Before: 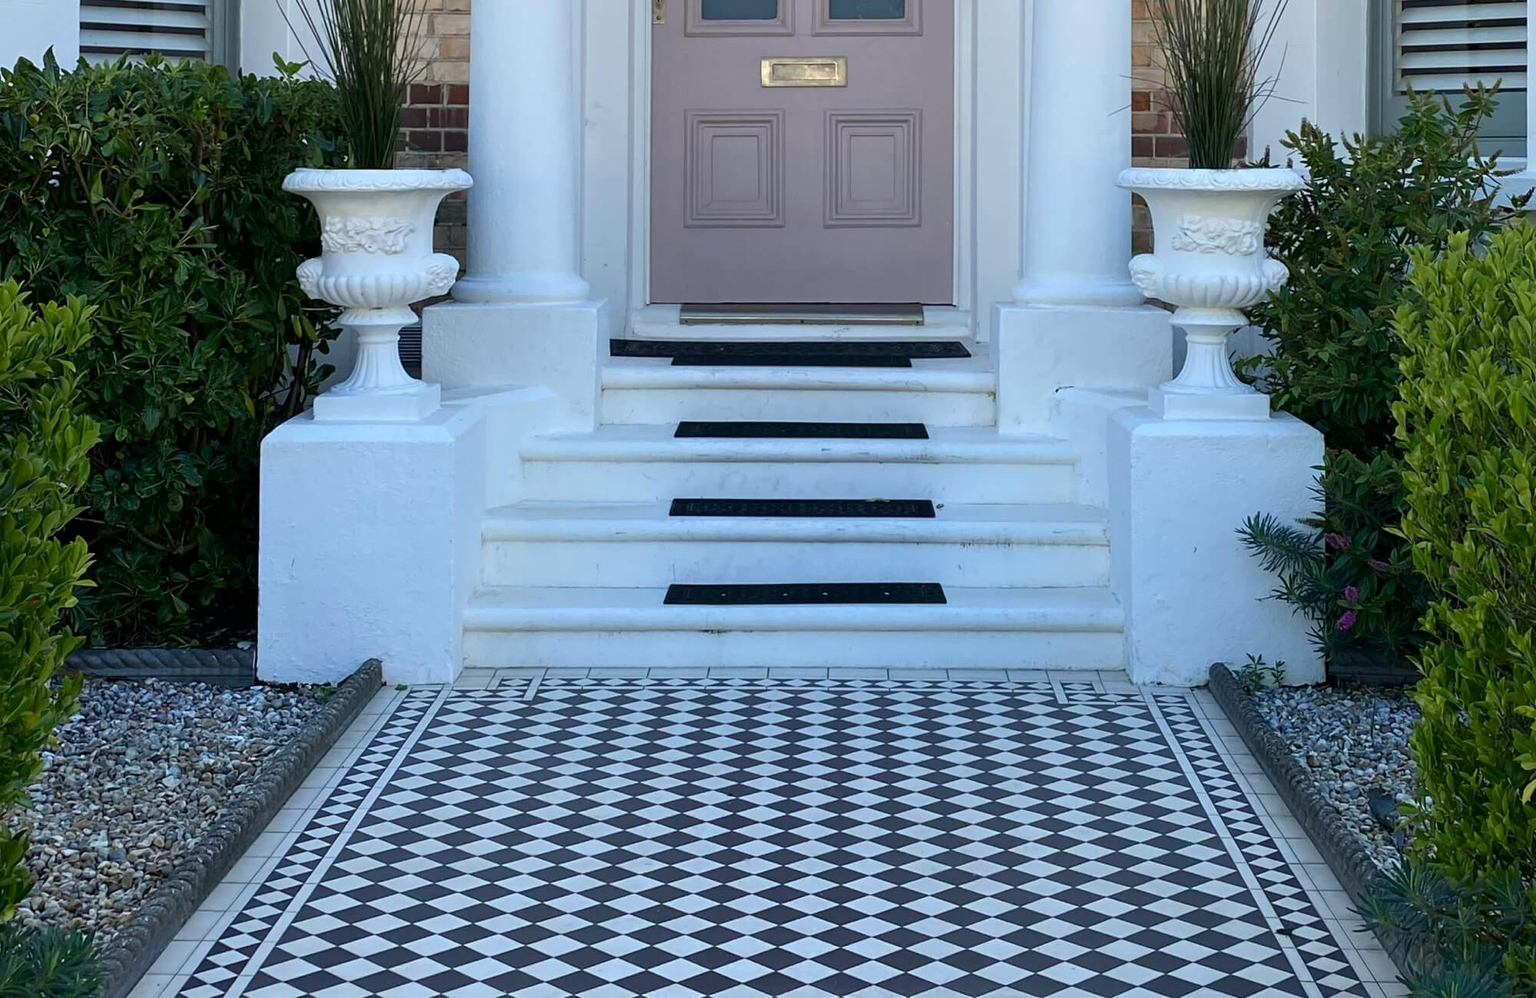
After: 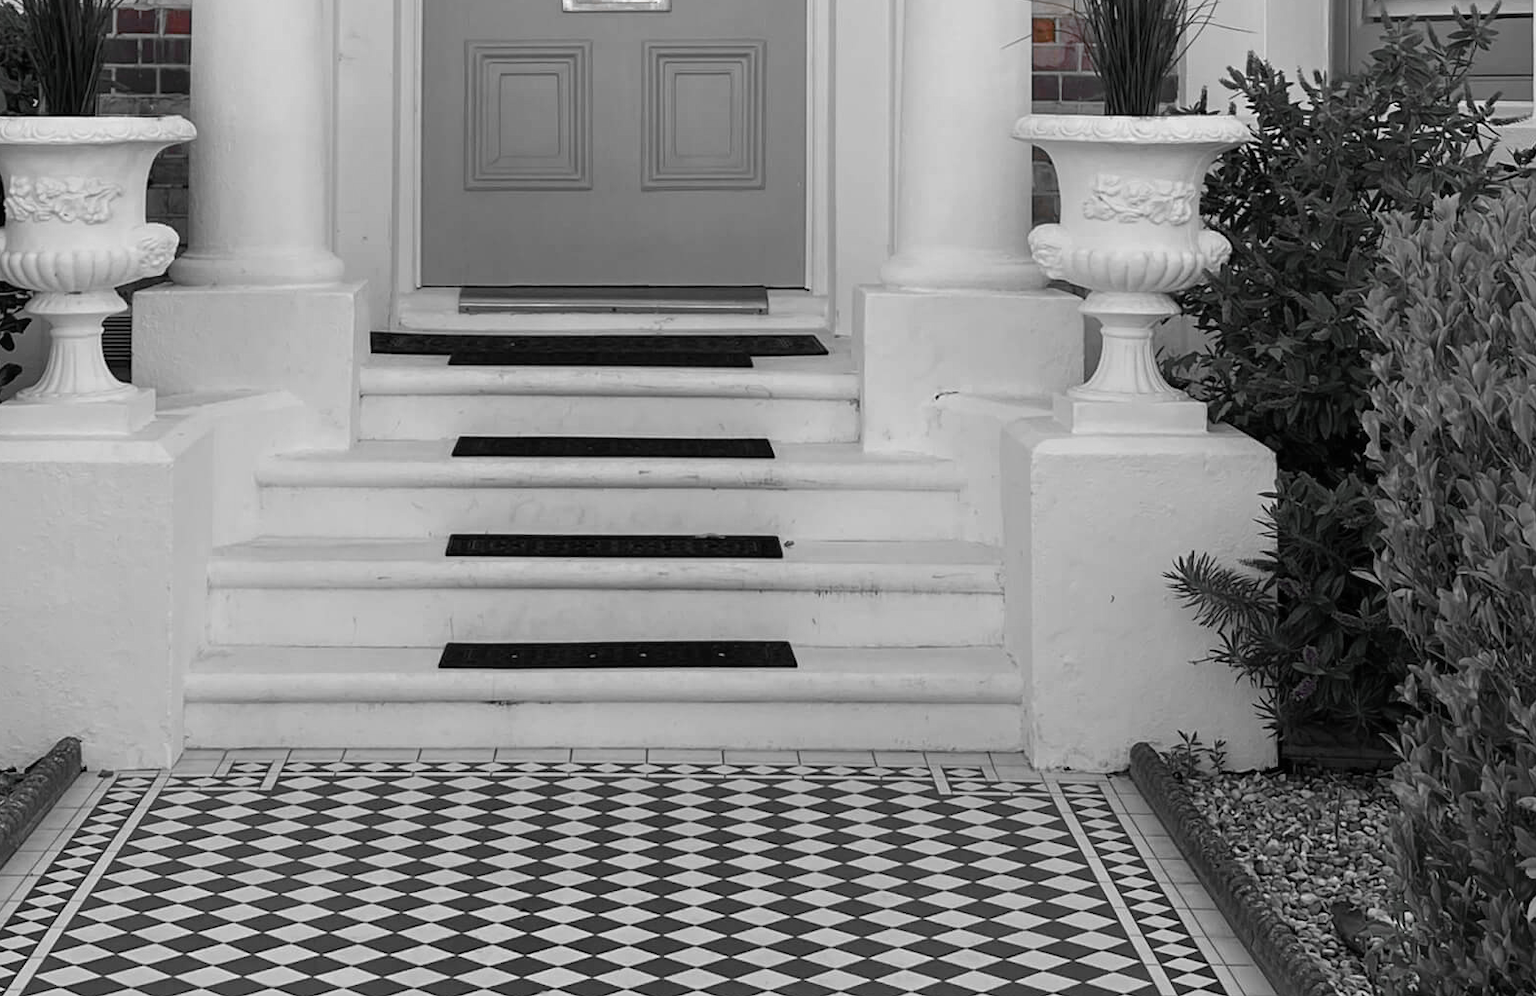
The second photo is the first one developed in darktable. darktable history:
white balance: red 0.954, blue 1.079
color balance rgb: perceptual saturation grading › global saturation 30%, global vibrance 10%
tone equalizer: -7 EV 0.13 EV, smoothing diameter 25%, edges refinement/feathering 10, preserve details guided filter
color zones: curves: ch0 [(0, 0.65) (0.096, 0.644) (0.221, 0.539) (0.429, 0.5) (0.571, 0.5) (0.714, 0.5) (0.857, 0.5) (1, 0.65)]; ch1 [(0, 0.5) (0.143, 0.5) (0.257, -0.002) (0.429, 0.04) (0.571, -0.001) (0.714, -0.015) (0.857, 0.024) (1, 0.5)]
crop and rotate: left 20.74%, top 7.912%, right 0.375%, bottom 13.378%
